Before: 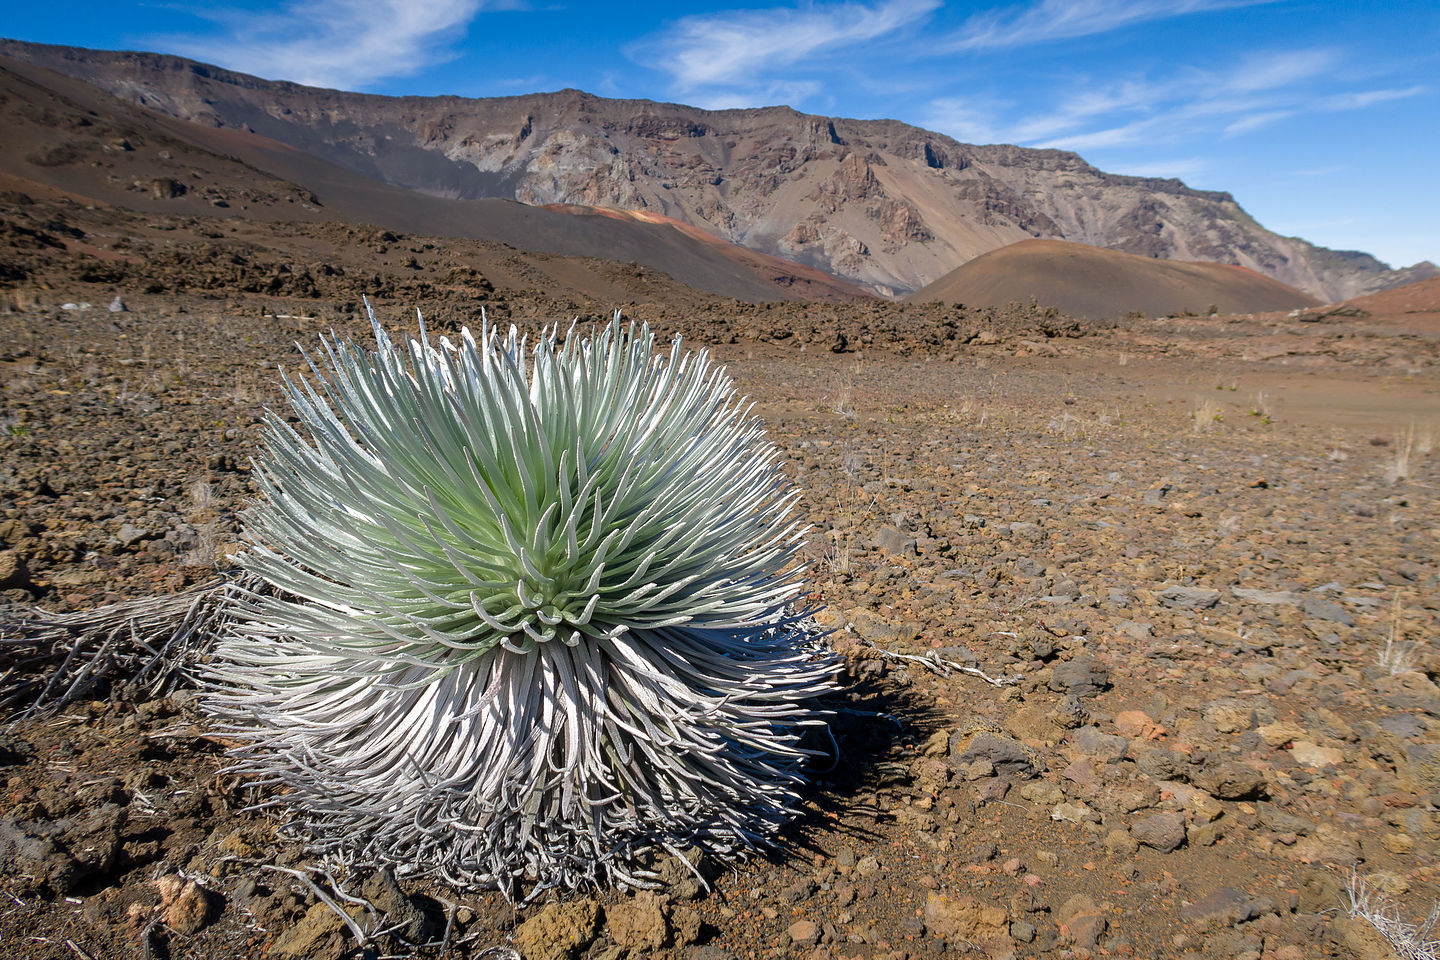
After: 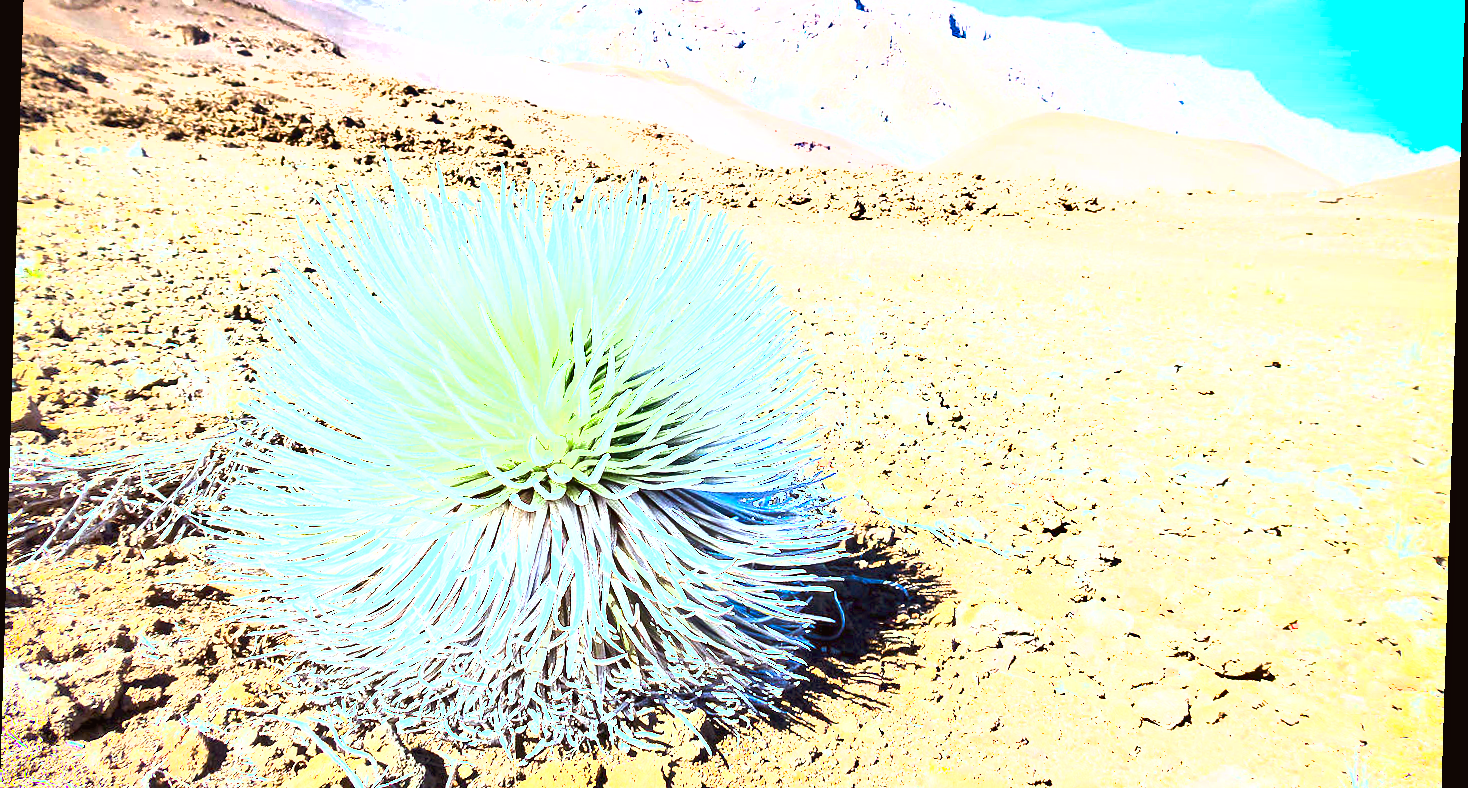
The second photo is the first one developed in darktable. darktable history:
exposure: black level correction 0, exposure 4 EV, compensate exposure bias true, compensate highlight preservation false
tone equalizer: on, module defaults
rotate and perspective: rotation 1.72°, automatic cropping off
crop and rotate: top 15.774%, bottom 5.506%
rgb levels: mode RGB, independent channels, levels [[0, 0.5, 1], [0, 0.521, 1], [0, 0.536, 1]]
shadows and highlights: low approximation 0.01, soften with gaussian
